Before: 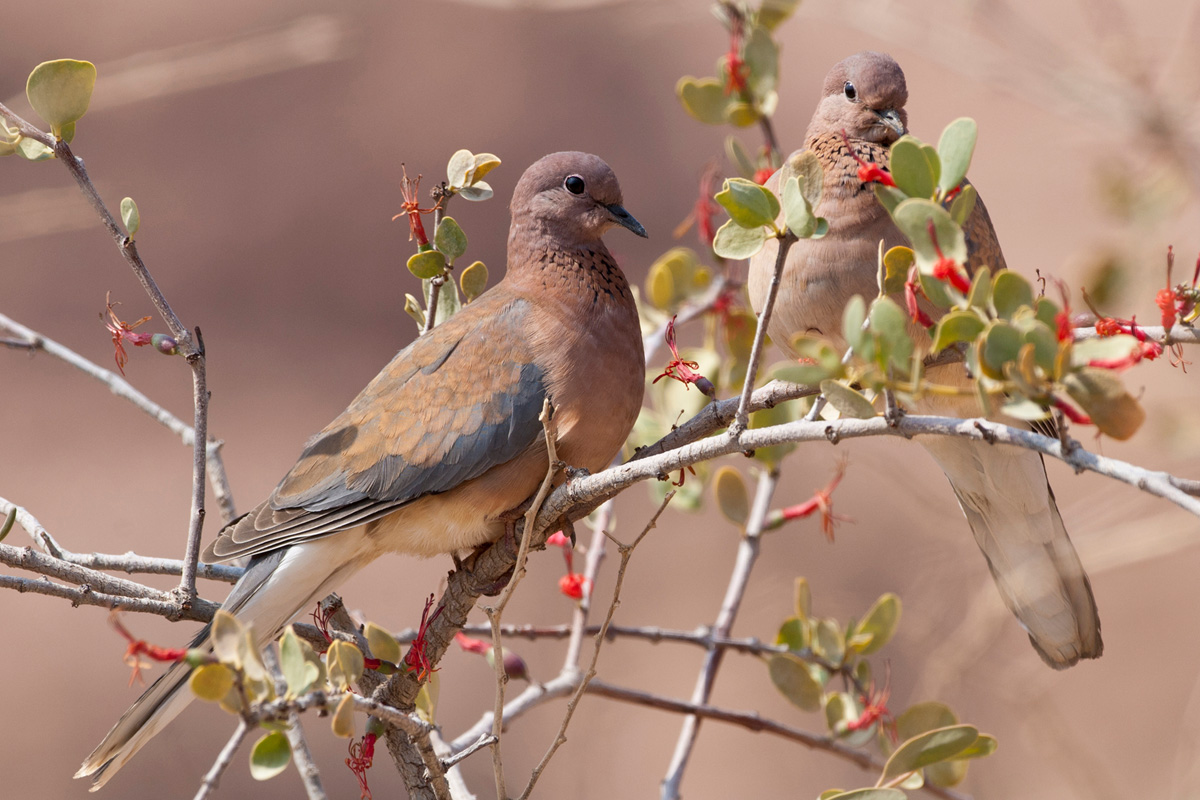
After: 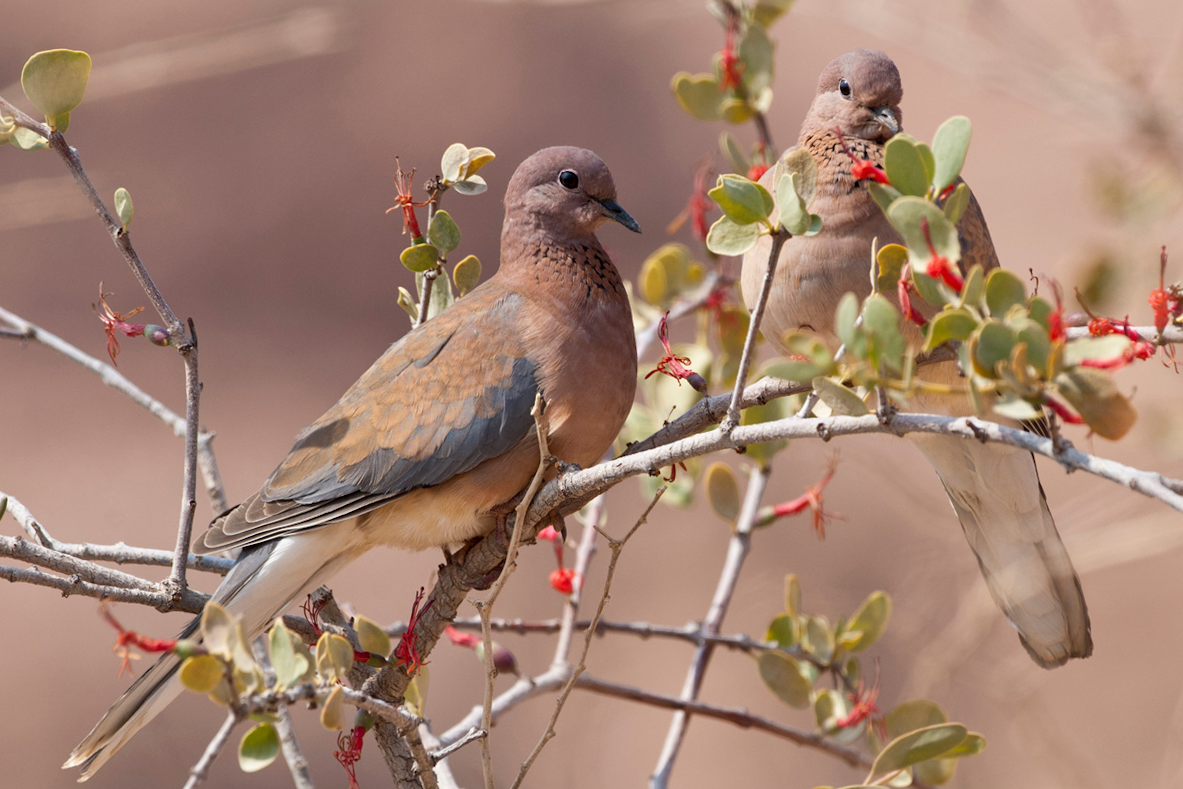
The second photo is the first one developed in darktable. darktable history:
crop and rotate: angle -0.532°
